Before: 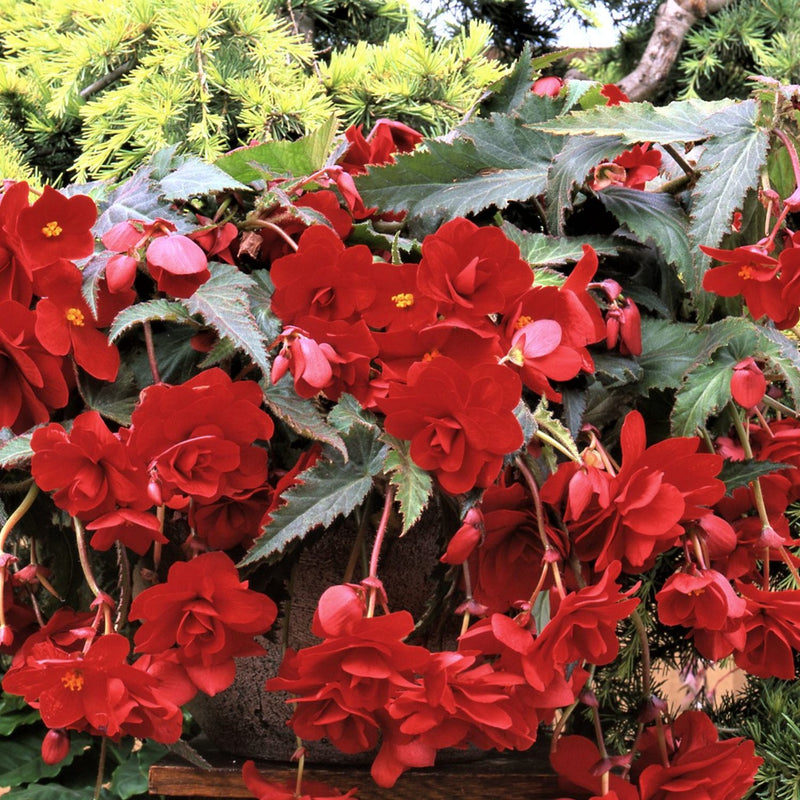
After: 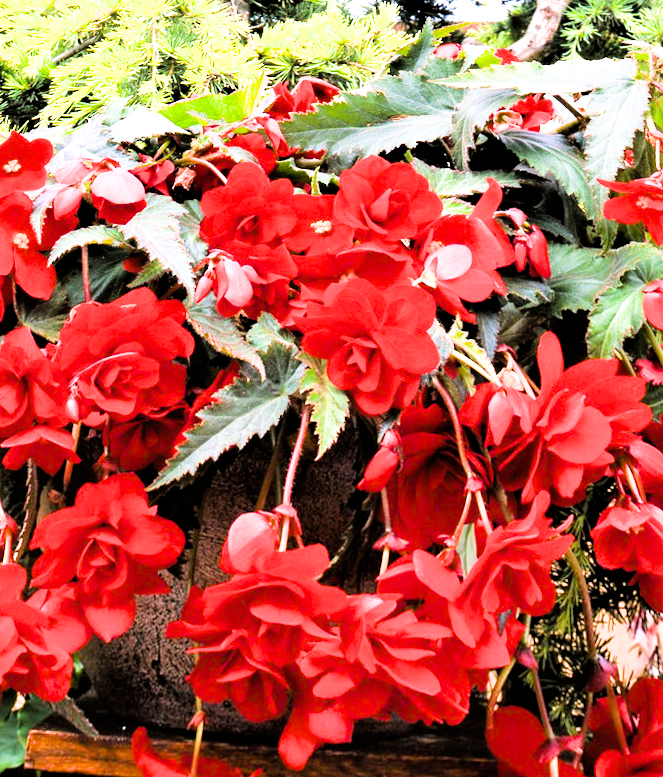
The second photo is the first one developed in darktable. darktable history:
color balance rgb: linear chroma grading › global chroma 15%, perceptual saturation grading › global saturation 30%
rotate and perspective: rotation 0.72°, lens shift (vertical) -0.352, lens shift (horizontal) -0.051, crop left 0.152, crop right 0.859, crop top 0.019, crop bottom 0.964
filmic rgb: black relative exposure -5 EV, white relative exposure 3.5 EV, hardness 3.19, contrast 1.4, highlights saturation mix -50%
exposure: black level correction 0, exposure 1.45 EV, compensate exposure bias true, compensate highlight preservation false
